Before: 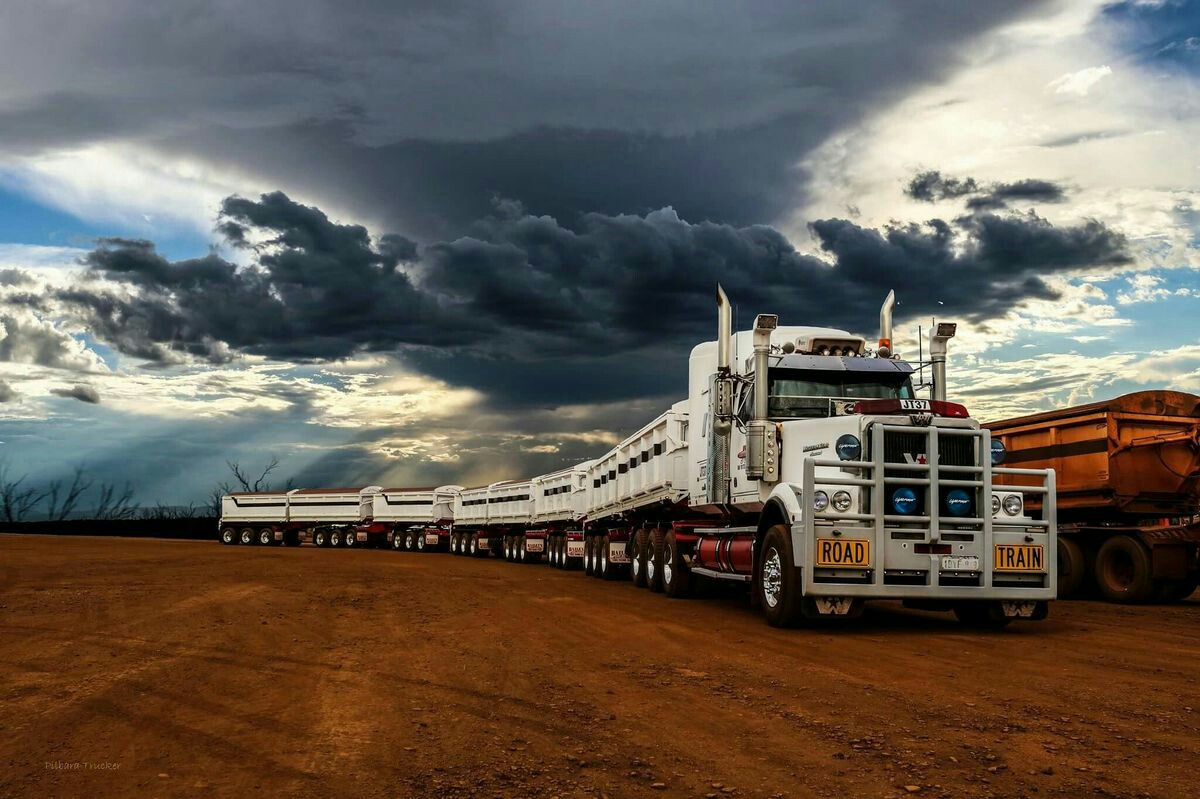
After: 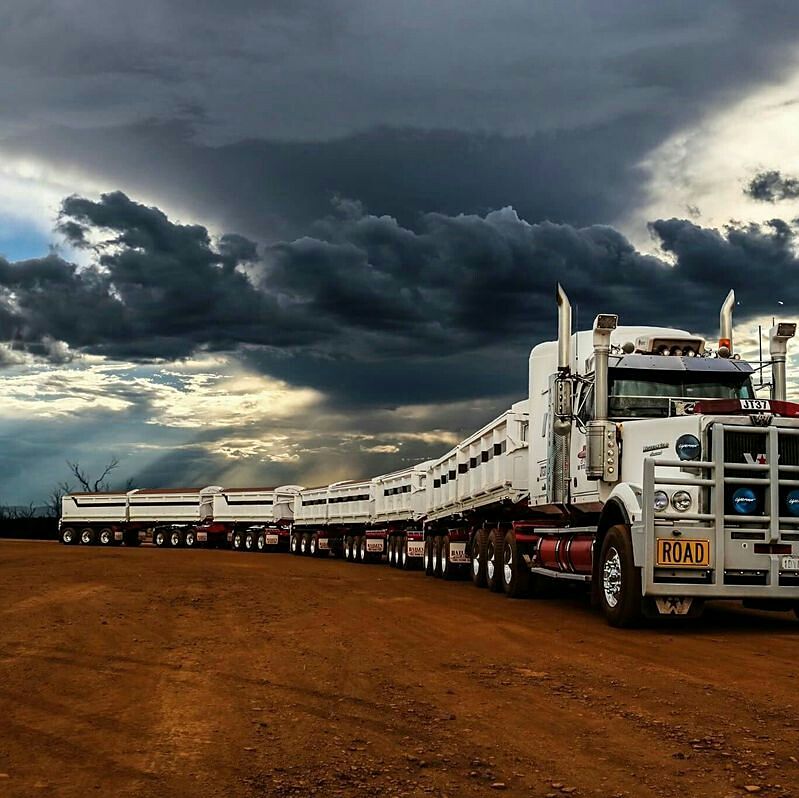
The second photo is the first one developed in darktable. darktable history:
sharpen: radius 1.864, amount 0.398, threshold 1.271
crop and rotate: left 13.342%, right 19.991%
